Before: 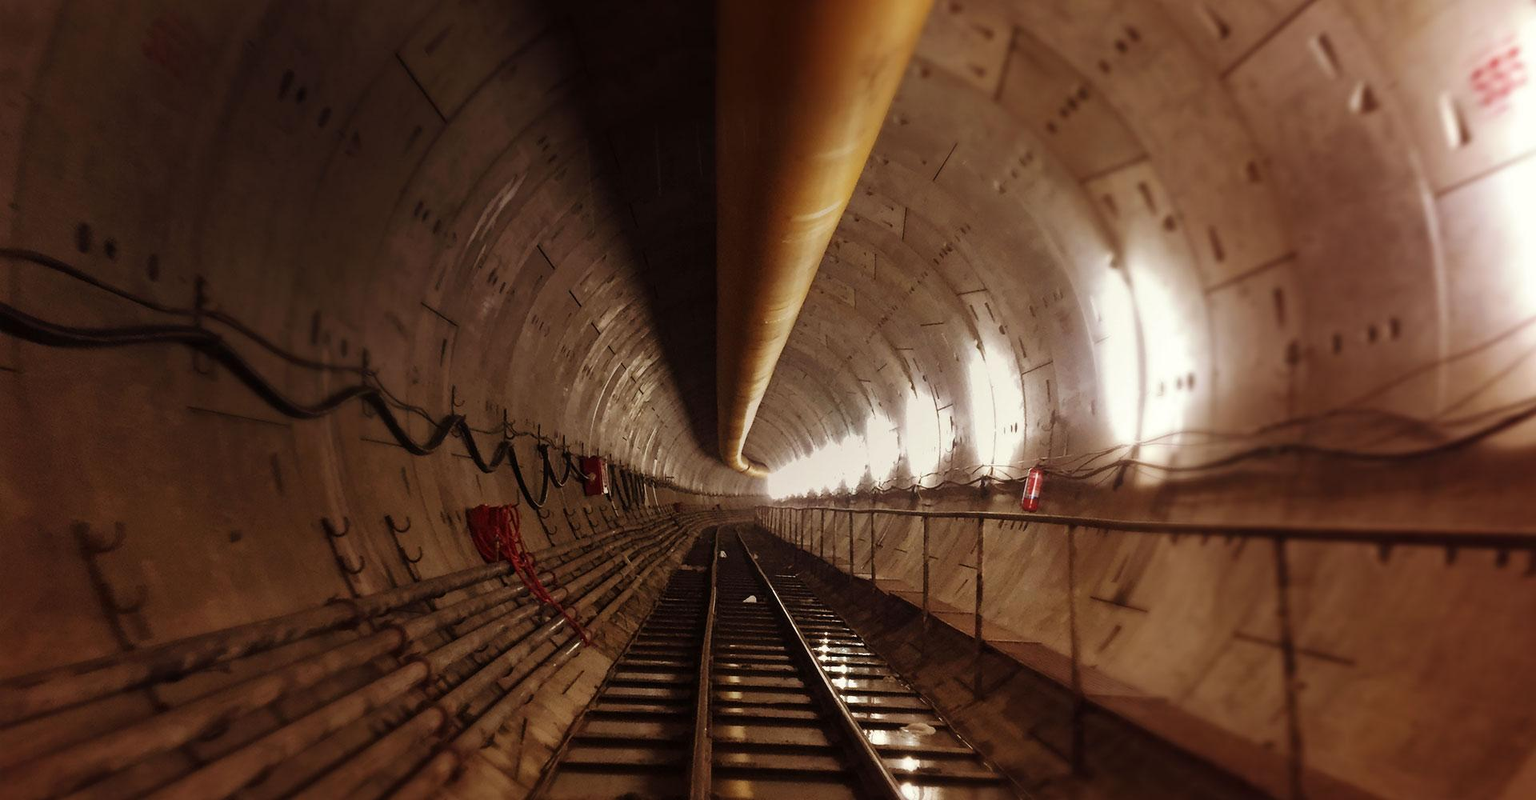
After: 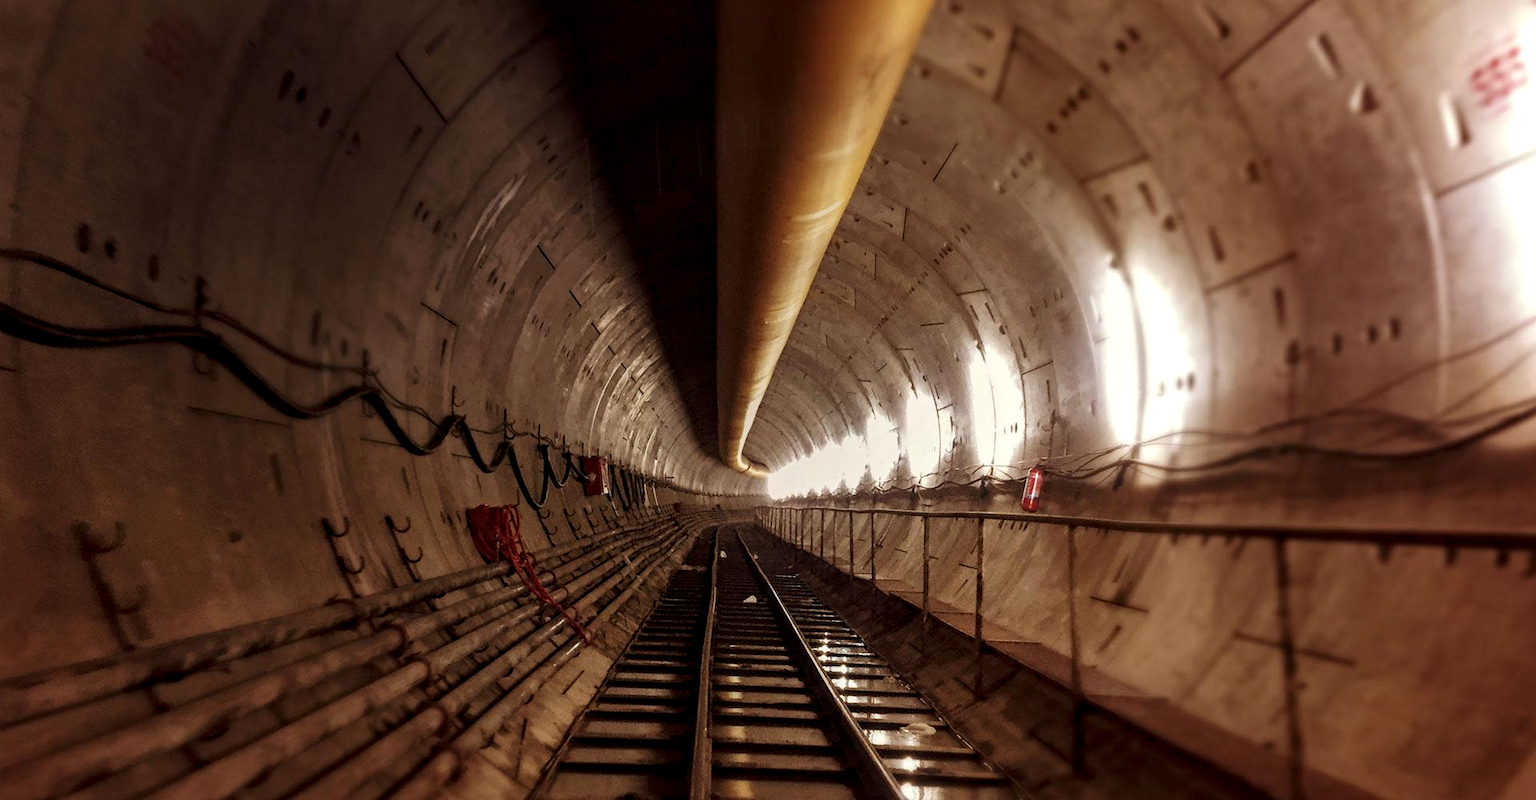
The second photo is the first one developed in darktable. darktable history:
local contrast: highlights 61%, detail 143%, midtone range 0.428
tone equalizer: on, module defaults
